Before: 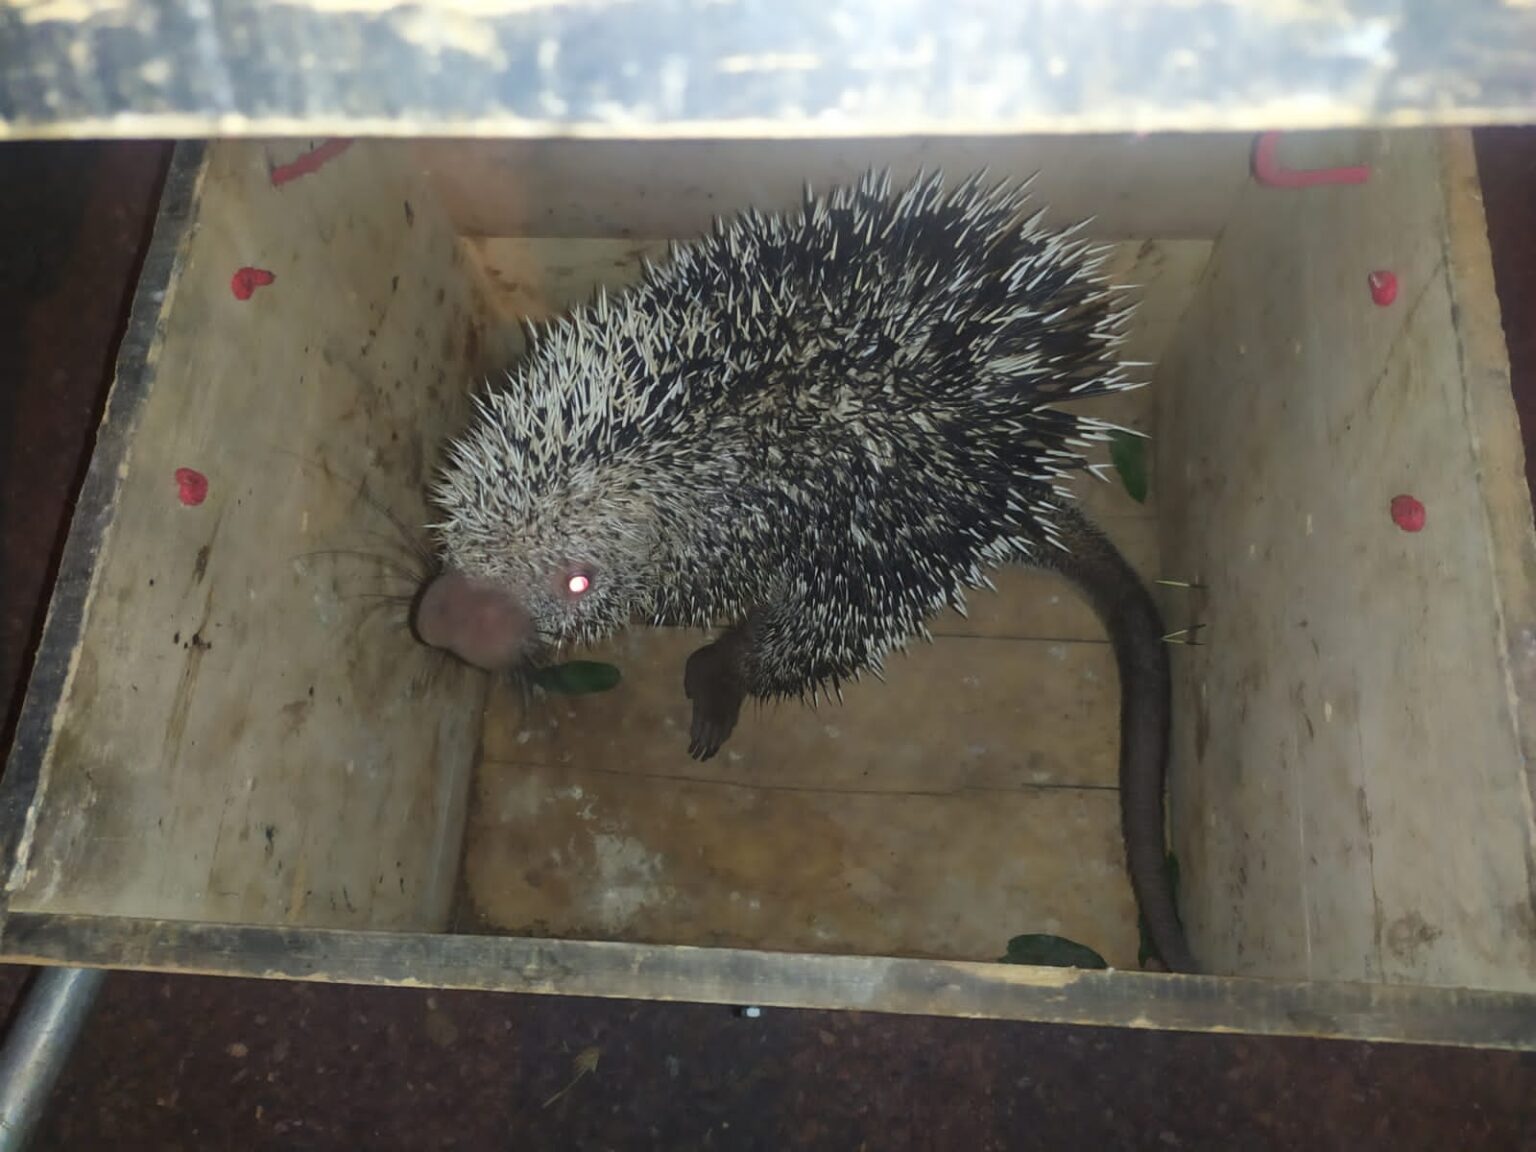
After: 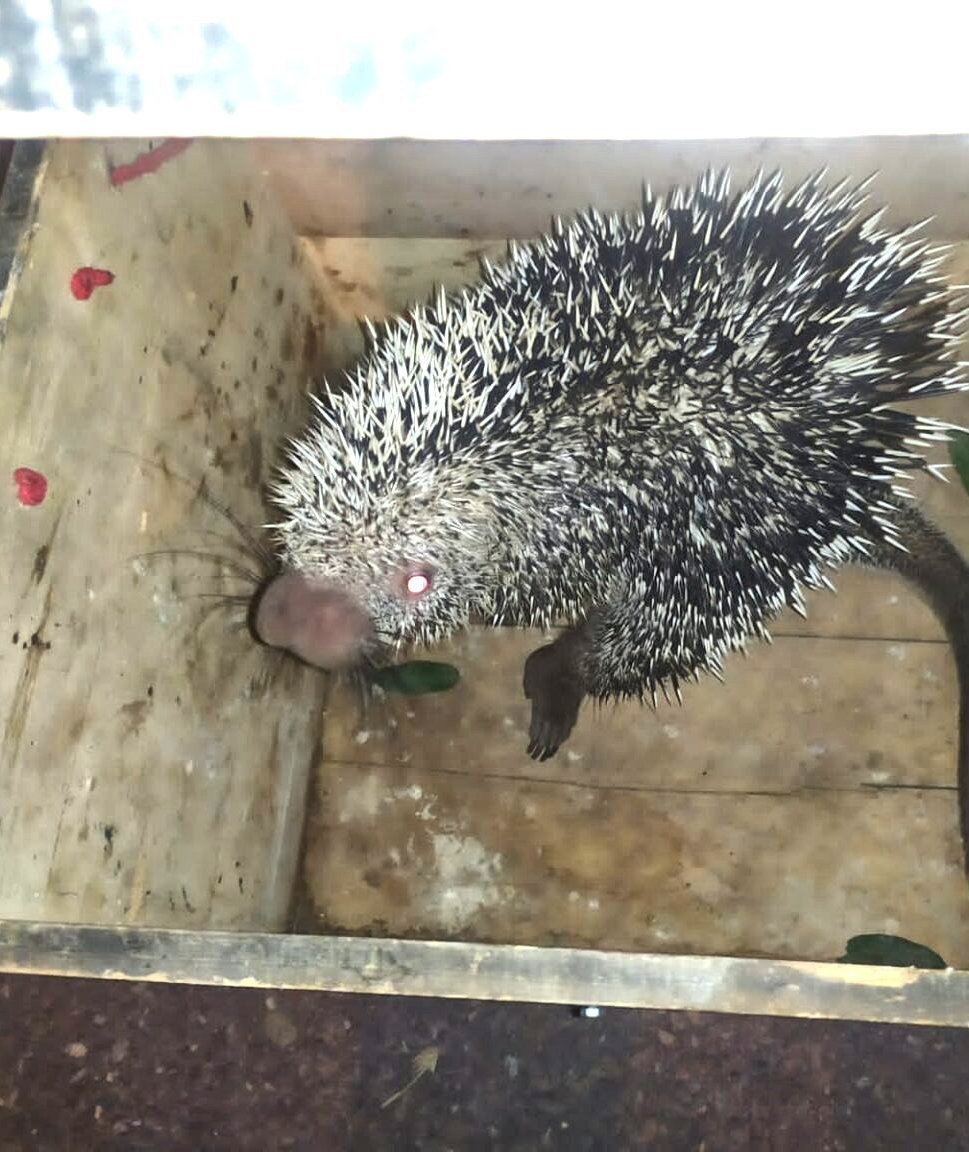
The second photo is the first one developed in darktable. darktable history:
crop: left 10.546%, right 26.346%
tone equalizer: -8 EV 0.04 EV, edges refinement/feathering 500, mask exposure compensation -1.57 EV, preserve details no
local contrast: mode bilateral grid, contrast 21, coarseness 49, detail 171%, midtone range 0.2
exposure: black level correction 0, exposure 1.2 EV, compensate highlight preservation false
